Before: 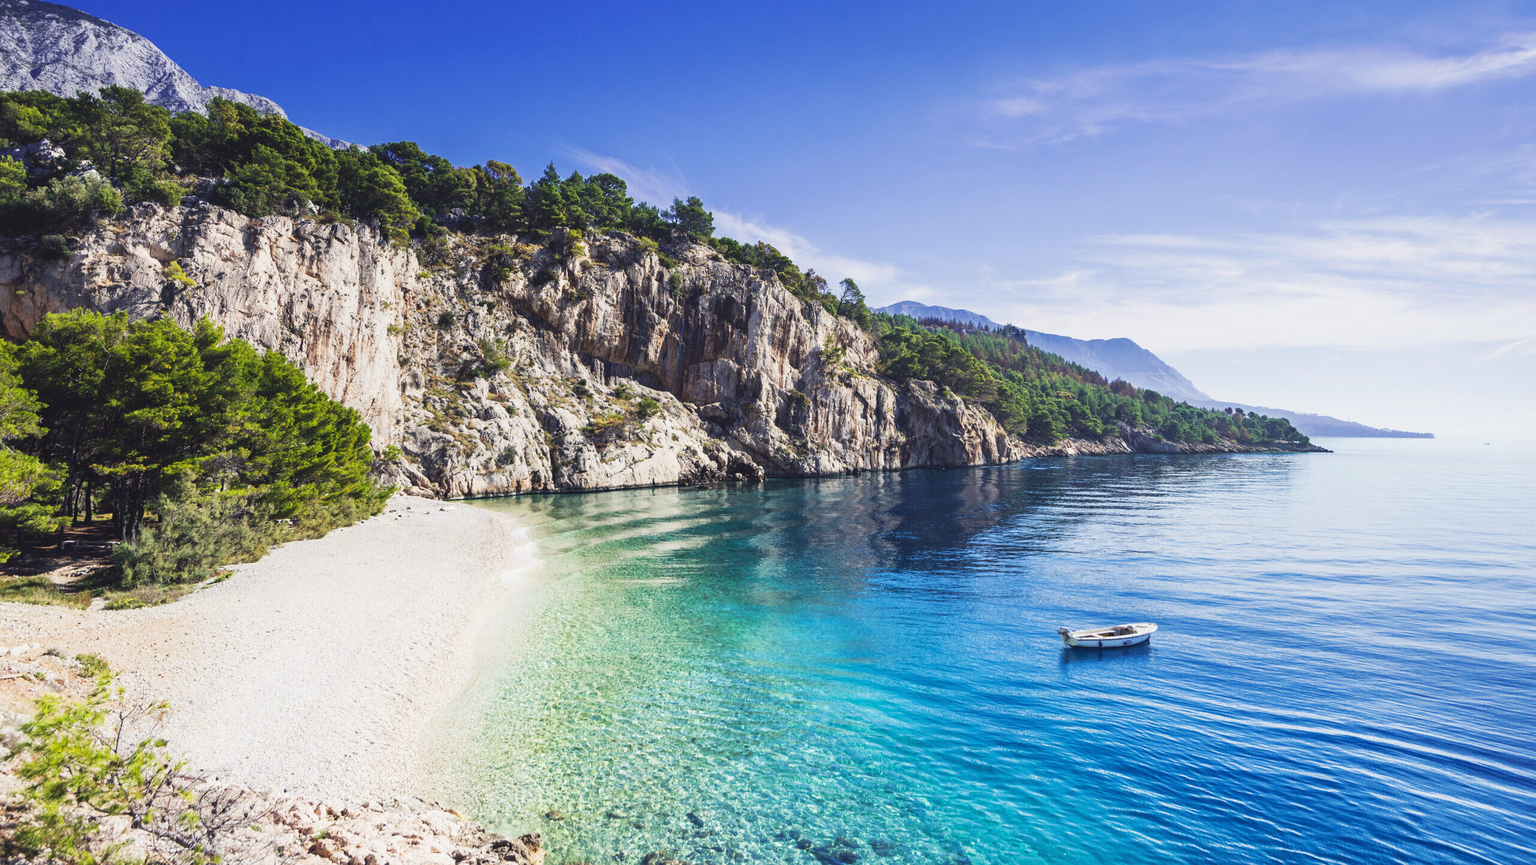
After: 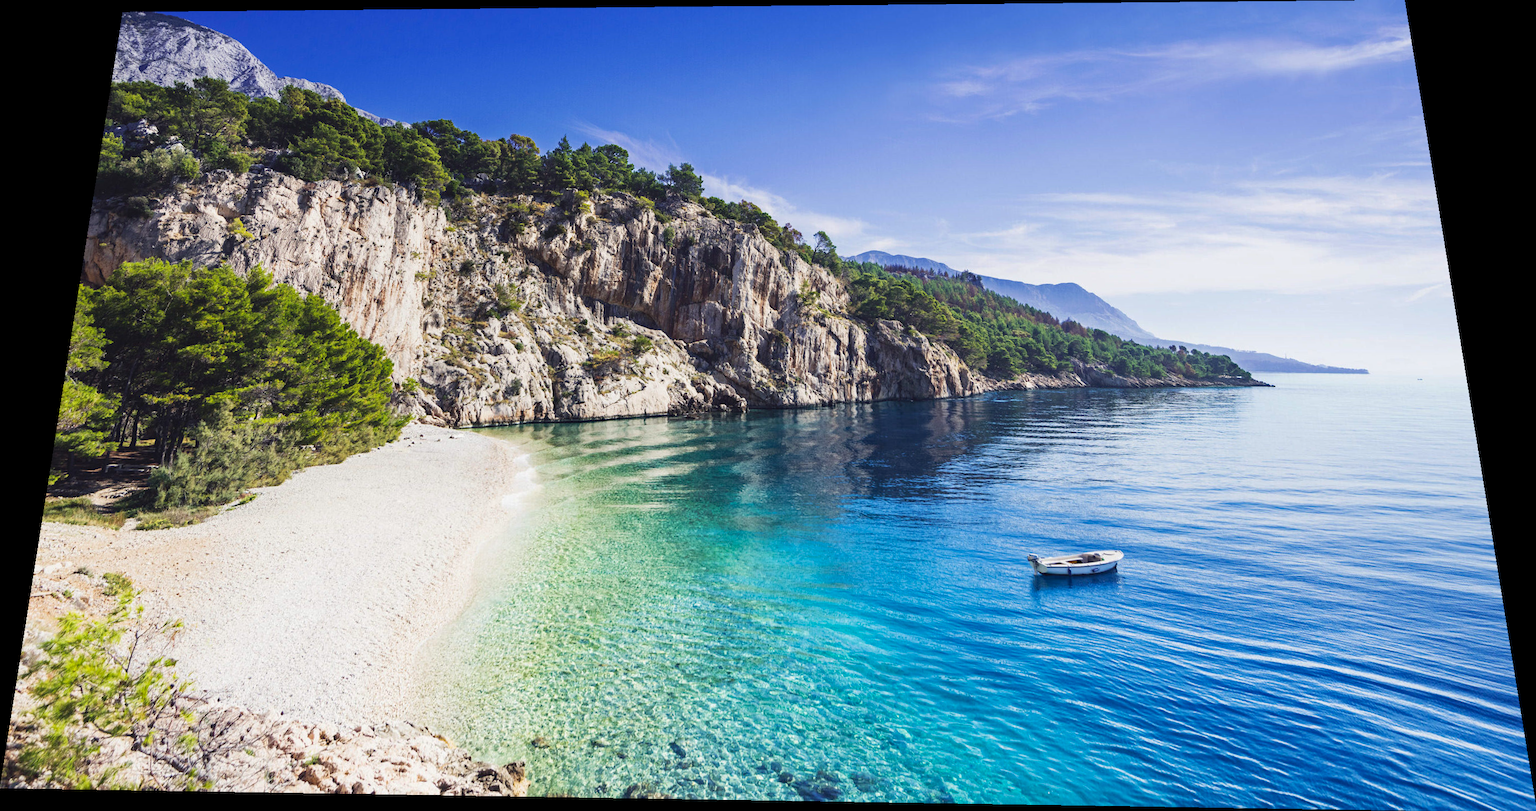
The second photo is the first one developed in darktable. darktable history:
haze removal: compatibility mode true, adaptive false
rotate and perspective: rotation 0.128°, lens shift (vertical) -0.181, lens shift (horizontal) -0.044, shear 0.001, automatic cropping off
